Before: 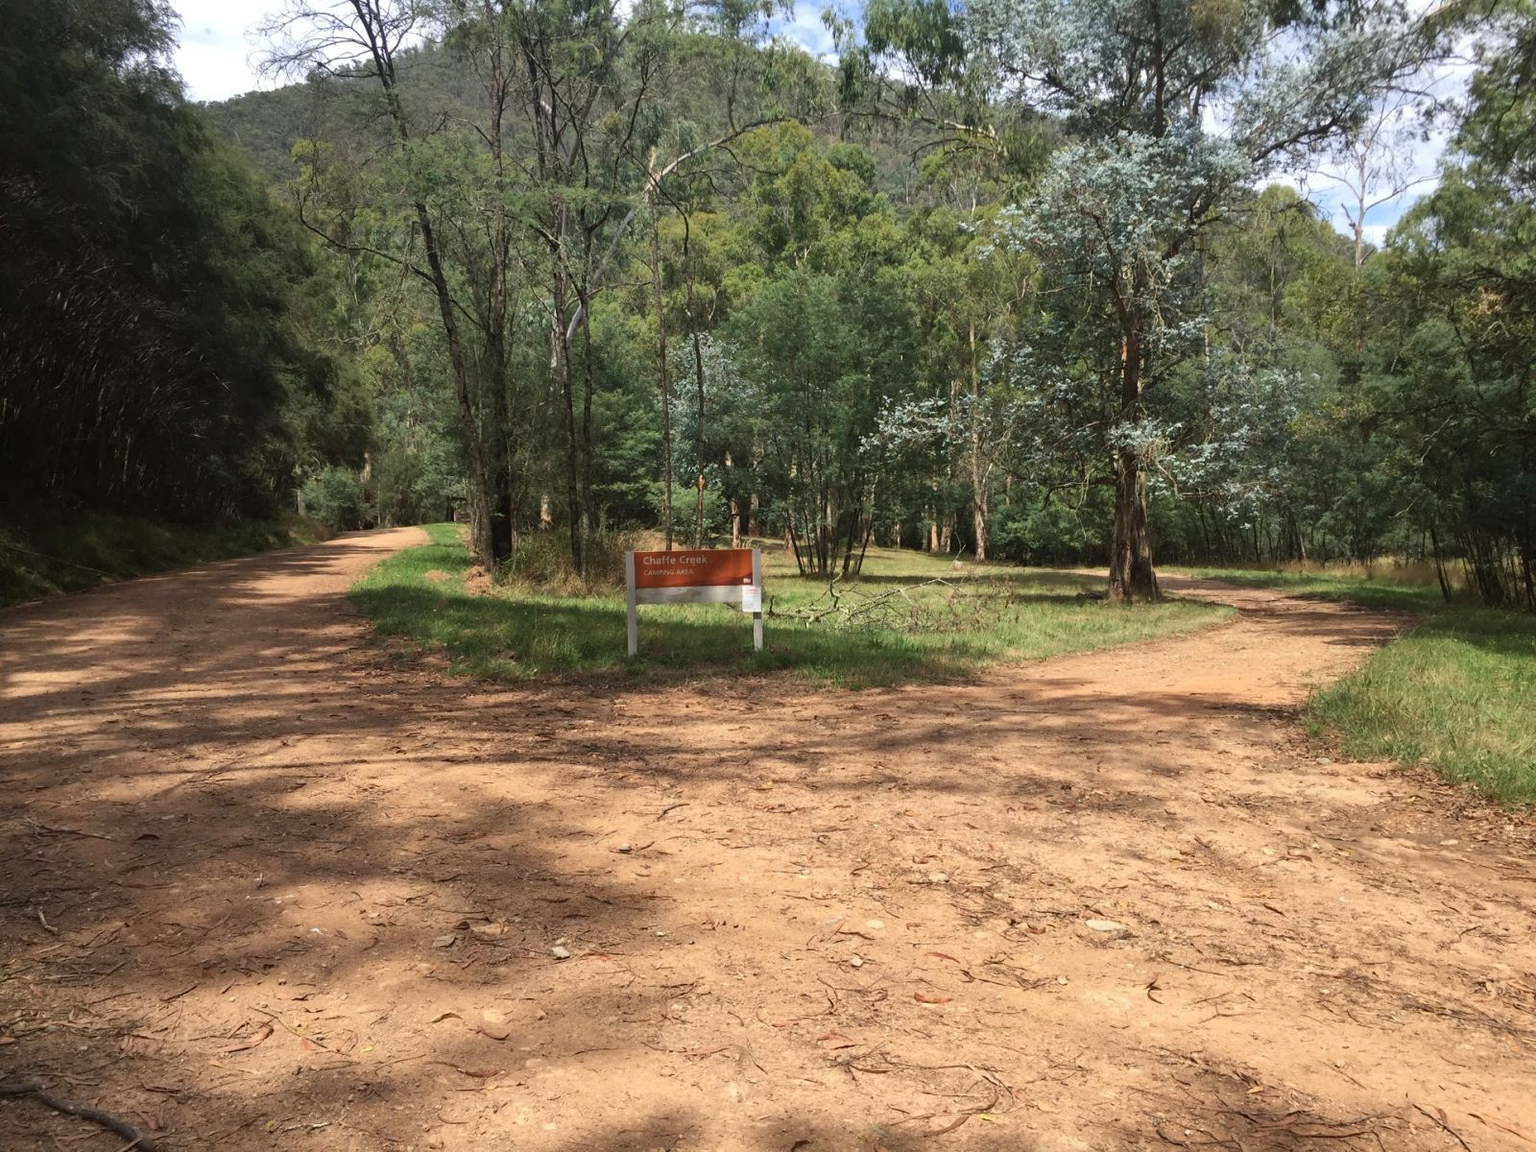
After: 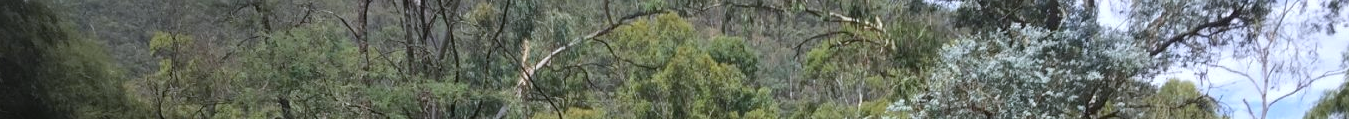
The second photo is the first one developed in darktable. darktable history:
crop and rotate: left 9.644%, top 9.491%, right 6.021%, bottom 80.509%
color calibration: illuminant as shot in camera, x 0.358, y 0.373, temperature 4628.91 K
